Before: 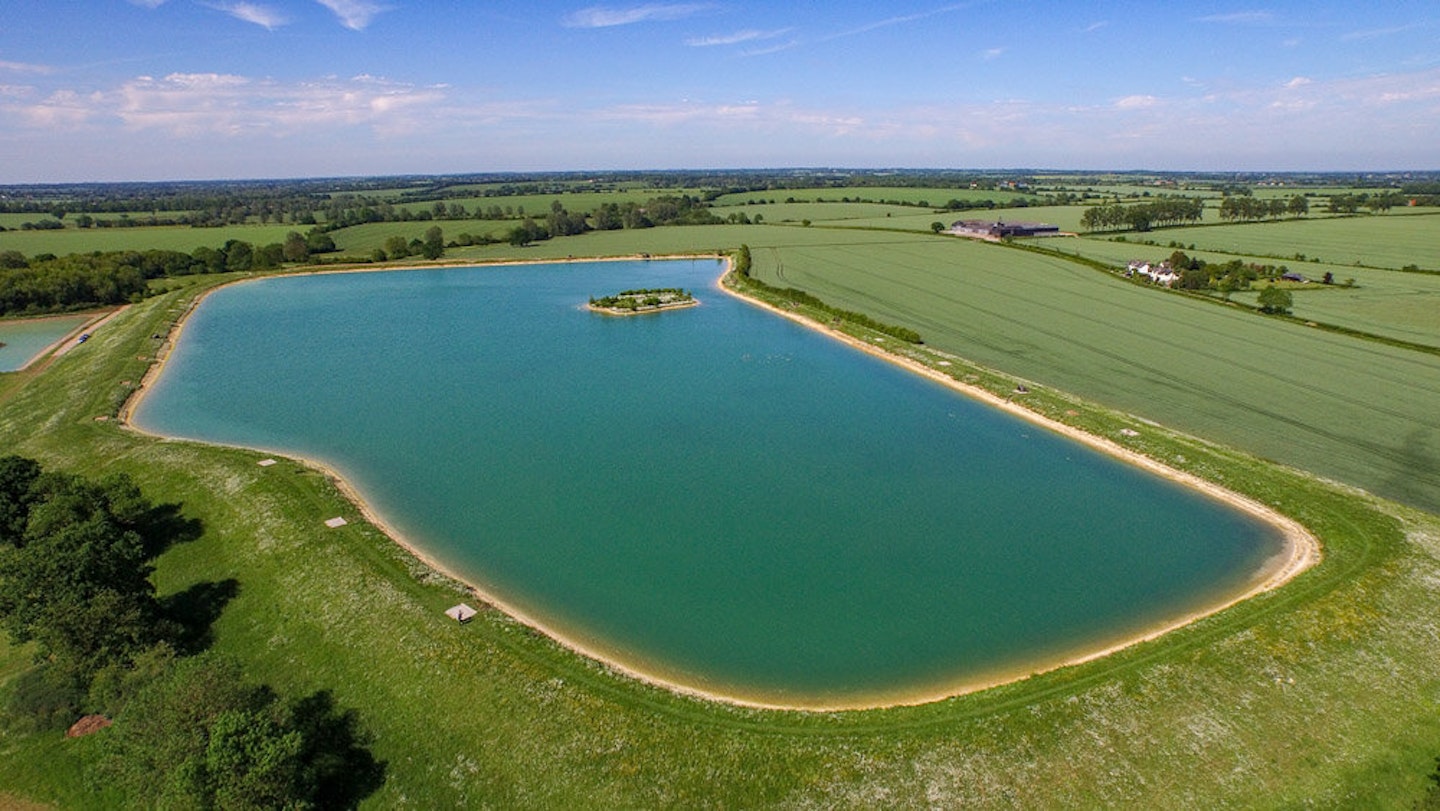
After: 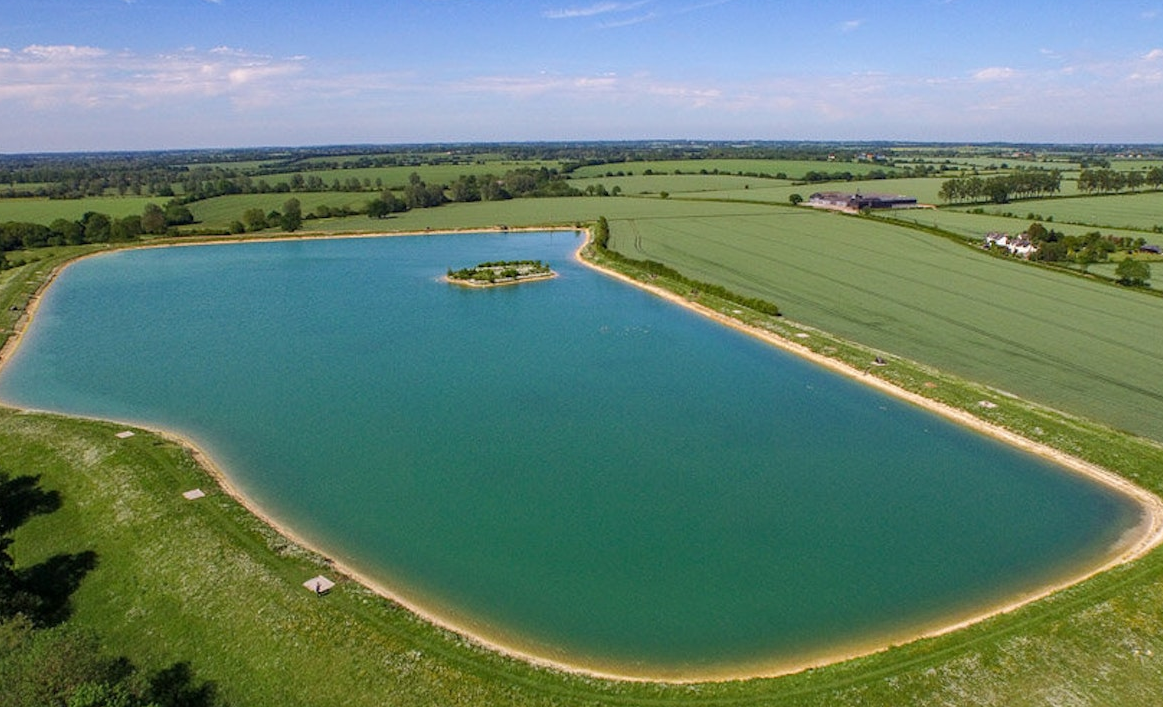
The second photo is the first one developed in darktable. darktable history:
crop: left 9.915%, top 3.525%, right 9.255%, bottom 9.178%
